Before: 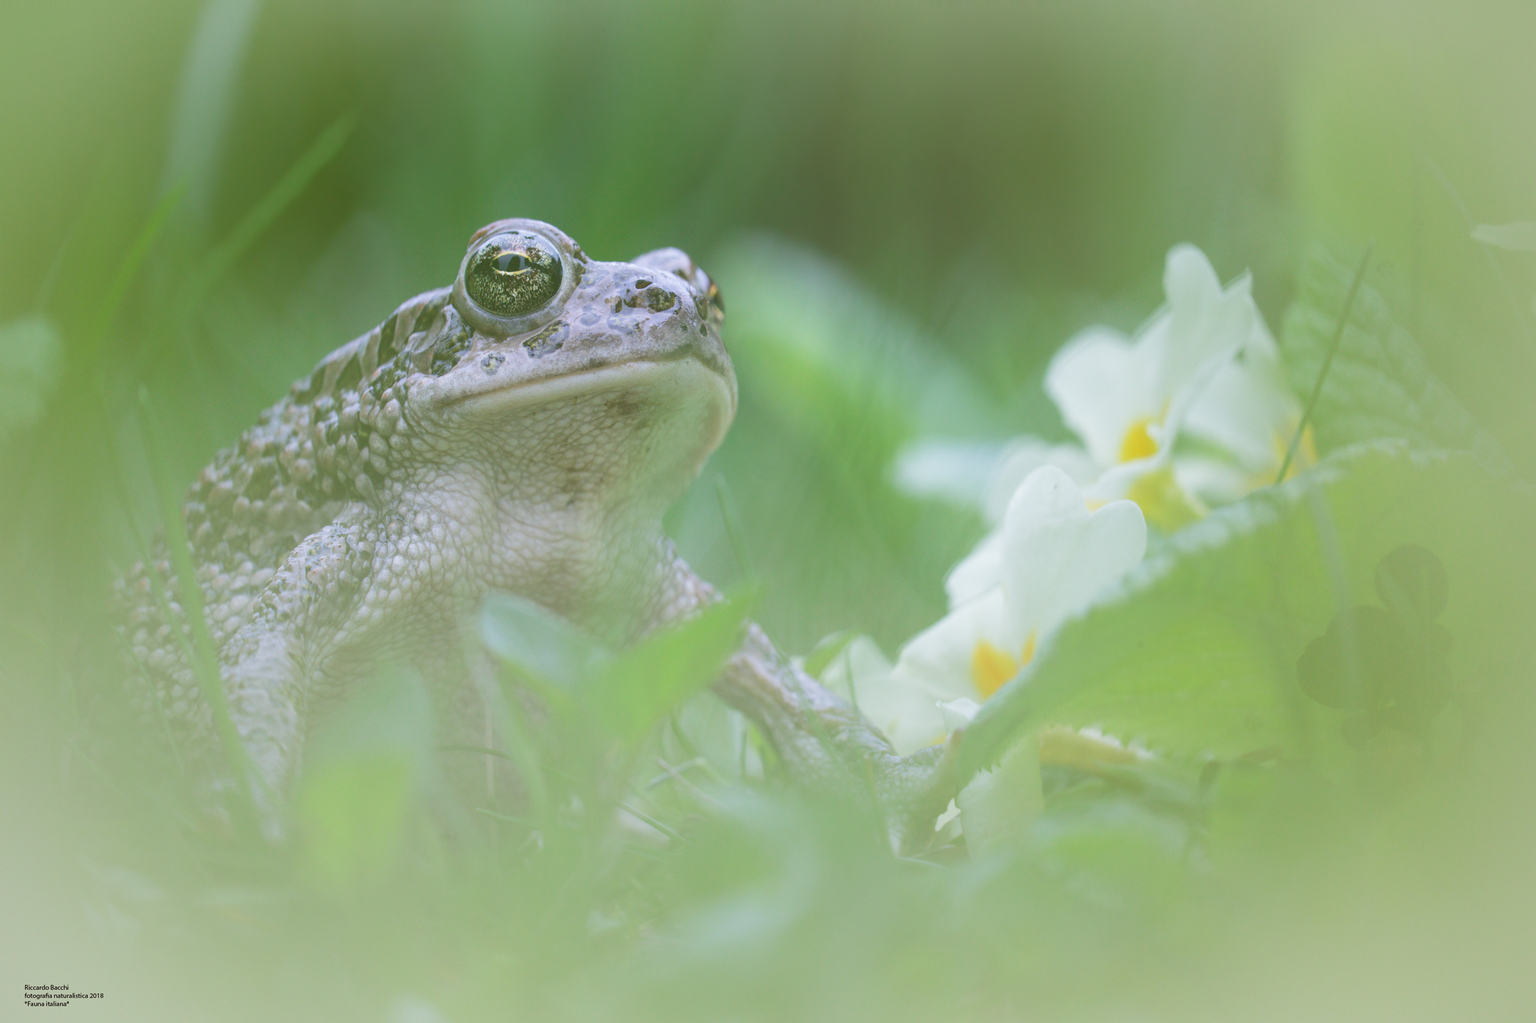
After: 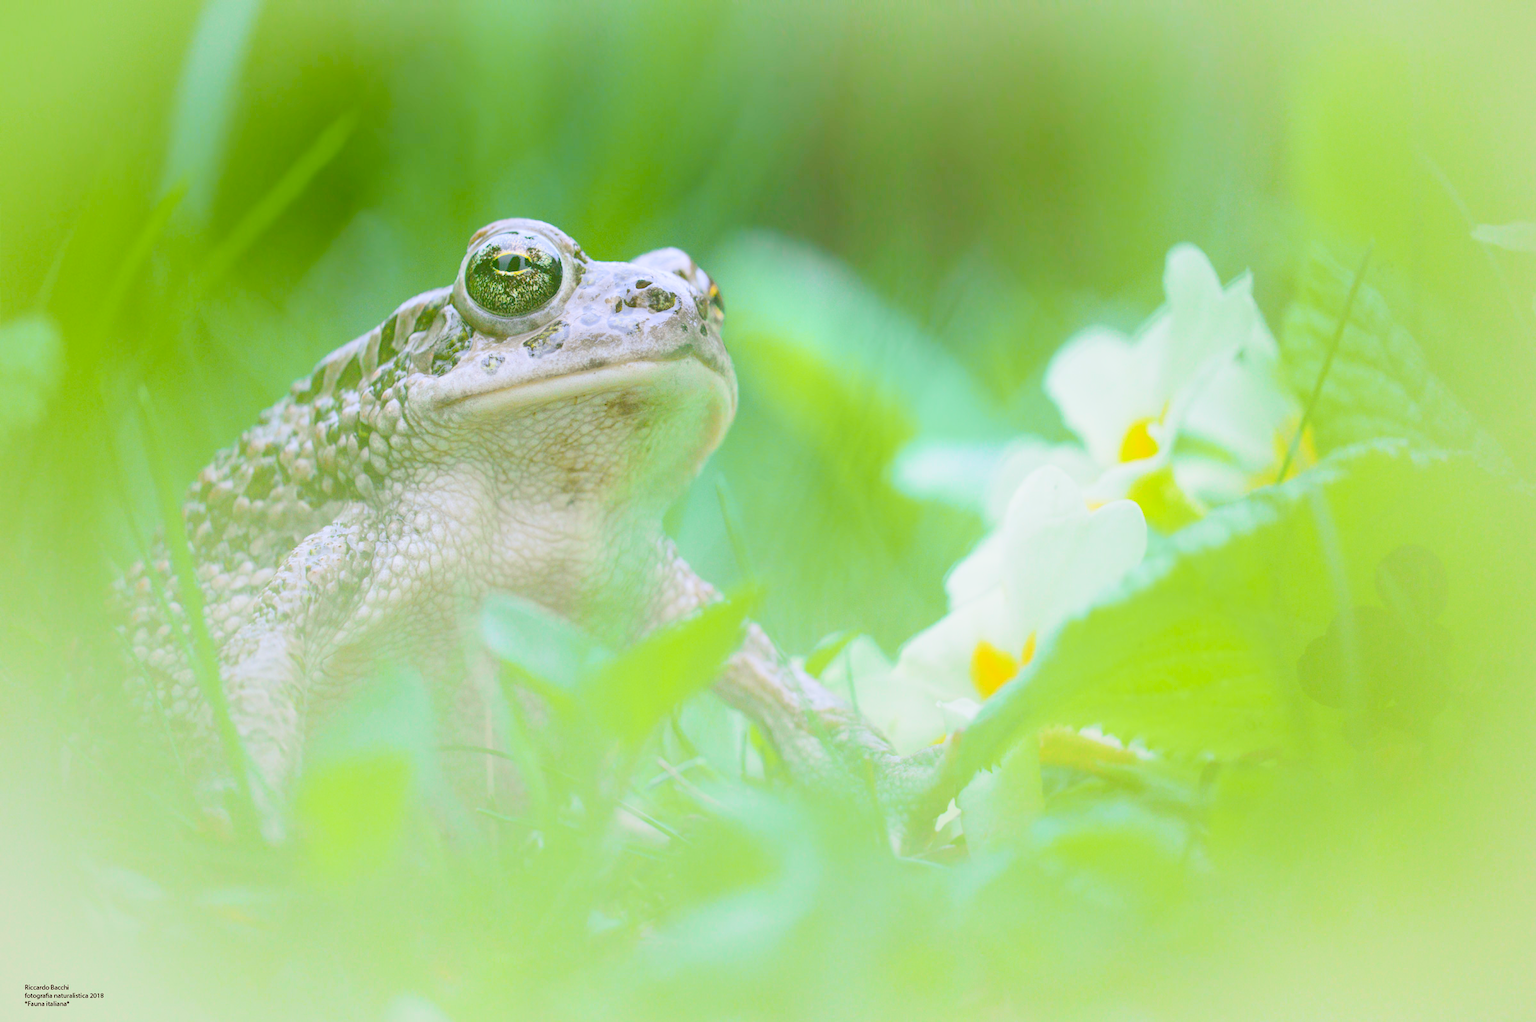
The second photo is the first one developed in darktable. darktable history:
levels: levels [0, 0.478, 1]
exposure: black level correction 0.002, exposure -0.1 EV, compensate highlight preservation false
tone curve: curves: ch0 [(0, 0) (0.104, 0.068) (0.236, 0.227) (0.46, 0.576) (0.657, 0.796) (0.861, 0.932) (1, 0.981)]; ch1 [(0, 0) (0.353, 0.344) (0.434, 0.382) (0.479, 0.476) (0.502, 0.504) (0.544, 0.534) (0.57, 0.57) (0.586, 0.603) (0.618, 0.631) (0.657, 0.679) (1, 1)]; ch2 [(0, 0) (0.34, 0.314) (0.434, 0.43) (0.5, 0.511) (0.528, 0.545) (0.557, 0.573) (0.573, 0.618) (0.628, 0.751) (1, 1)], color space Lab, independent channels, preserve colors none
